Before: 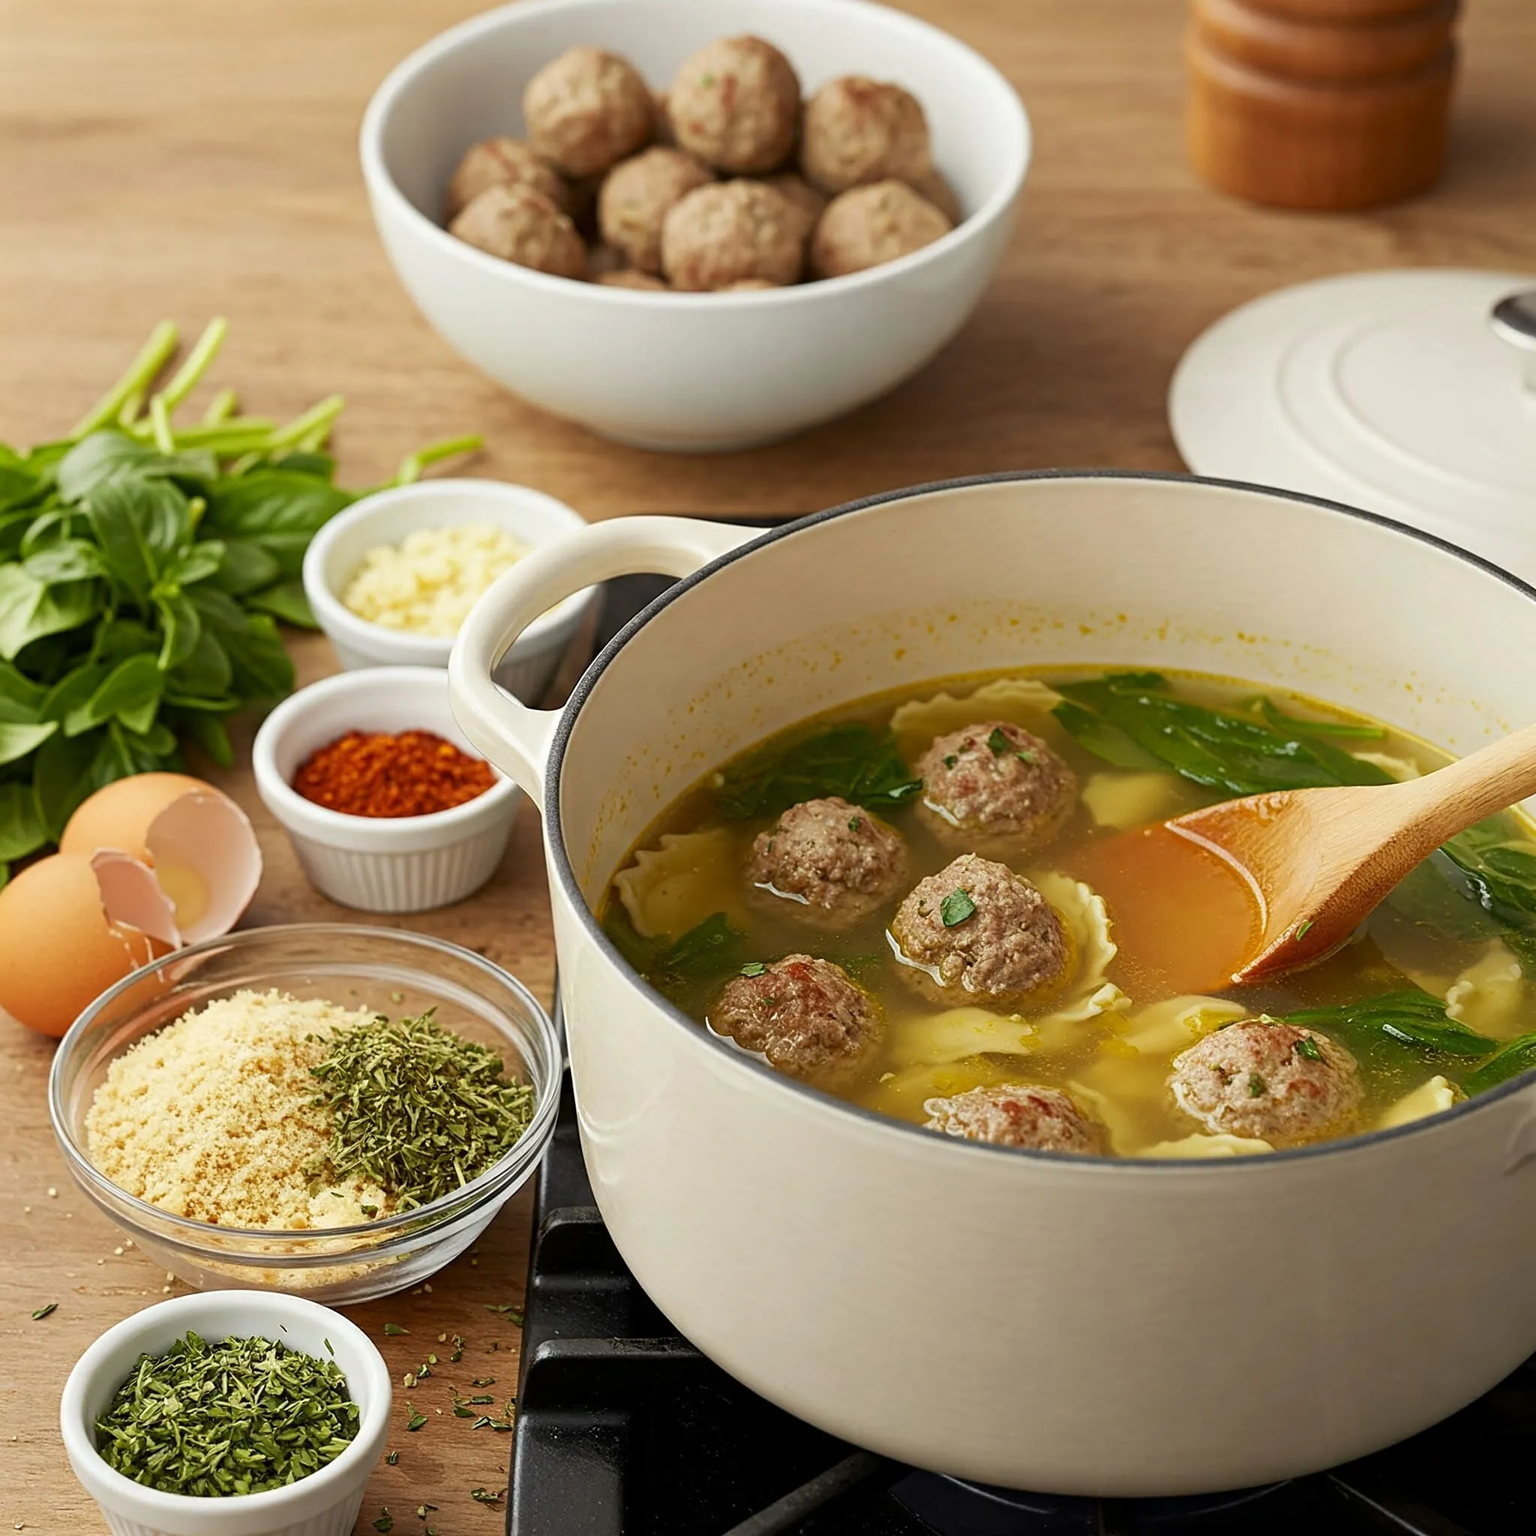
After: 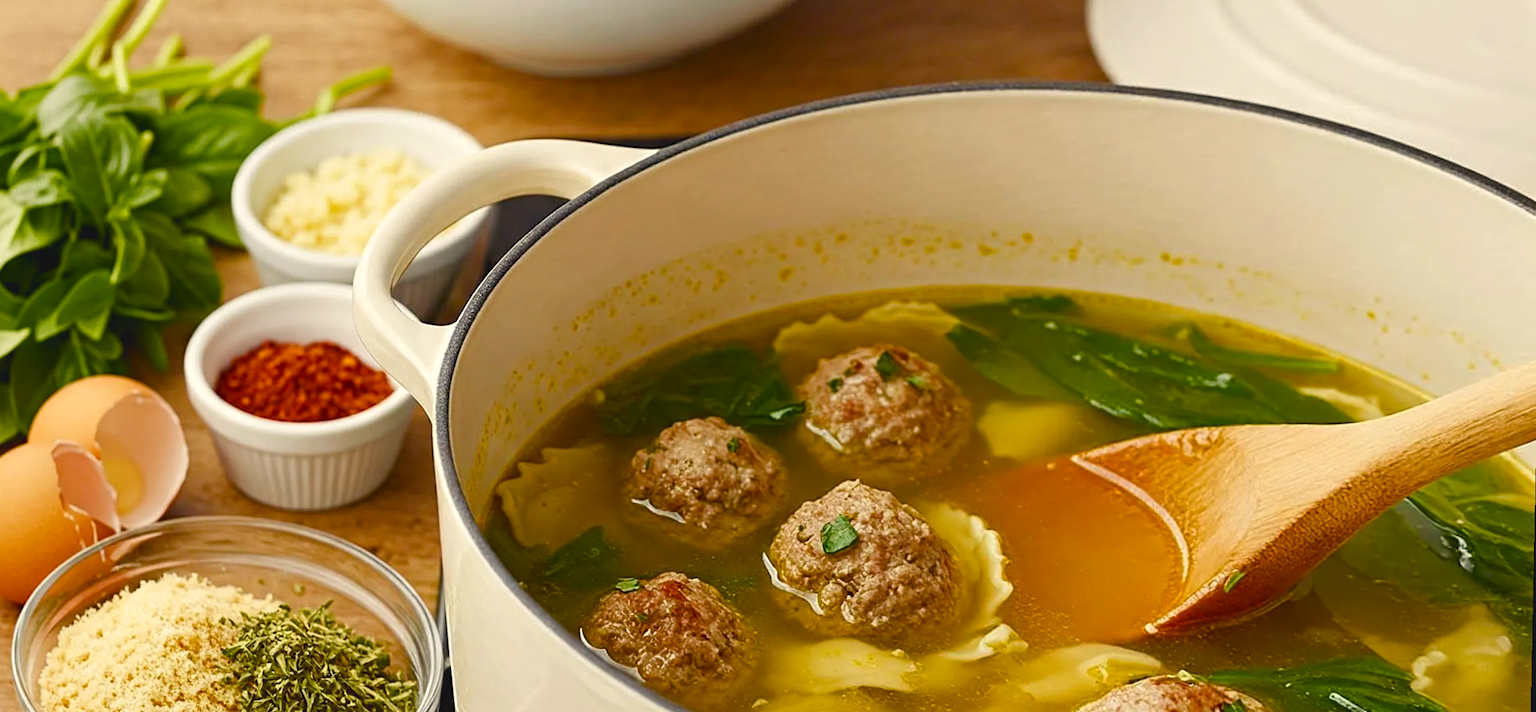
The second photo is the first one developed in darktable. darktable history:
exposure: black level correction 0.001, compensate highlight preservation false
contrast equalizer: octaves 7, y [[0.6 ×6], [0.55 ×6], [0 ×6], [0 ×6], [0 ×6]], mix 0.15
rotate and perspective: rotation 1.69°, lens shift (vertical) -0.023, lens shift (horizontal) -0.291, crop left 0.025, crop right 0.988, crop top 0.092, crop bottom 0.842
color balance rgb: shadows lift › chroma 3%, shadows lift › hue 280.8°, power › hue 330°, highlights gain › chroma 3%, highlights gain › hue 75.6°, global offset › luminance 0.7%, perceptual saturation grading › global saturation 20%, perceptual saturation grading › highlights -25%, perceptual saturation grading › shadows 50%, global vibrance 20.33%
crop and rotate: top 23.043%, bottom 23.437%
